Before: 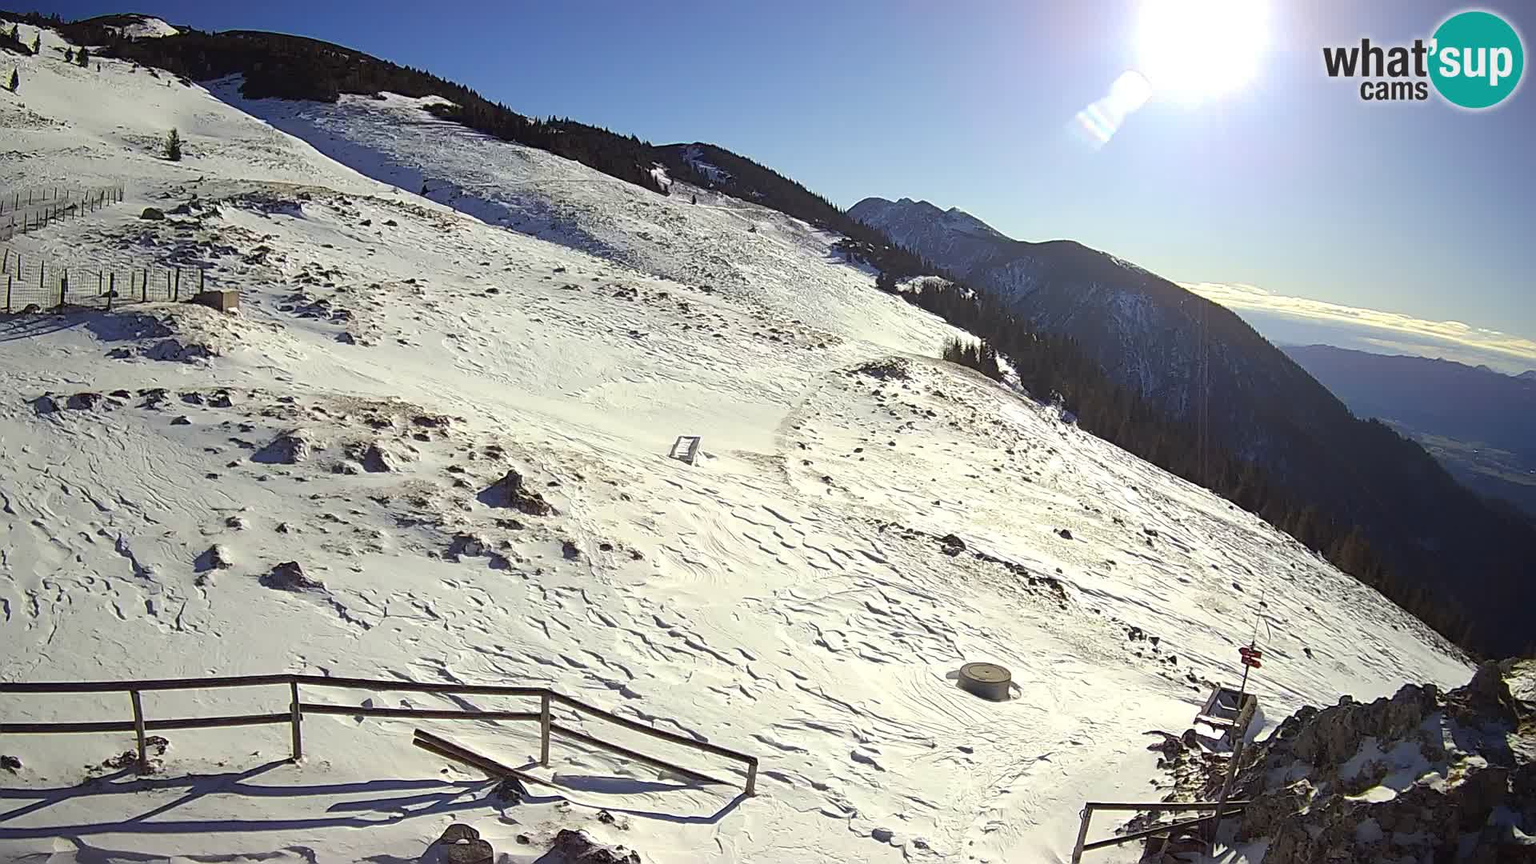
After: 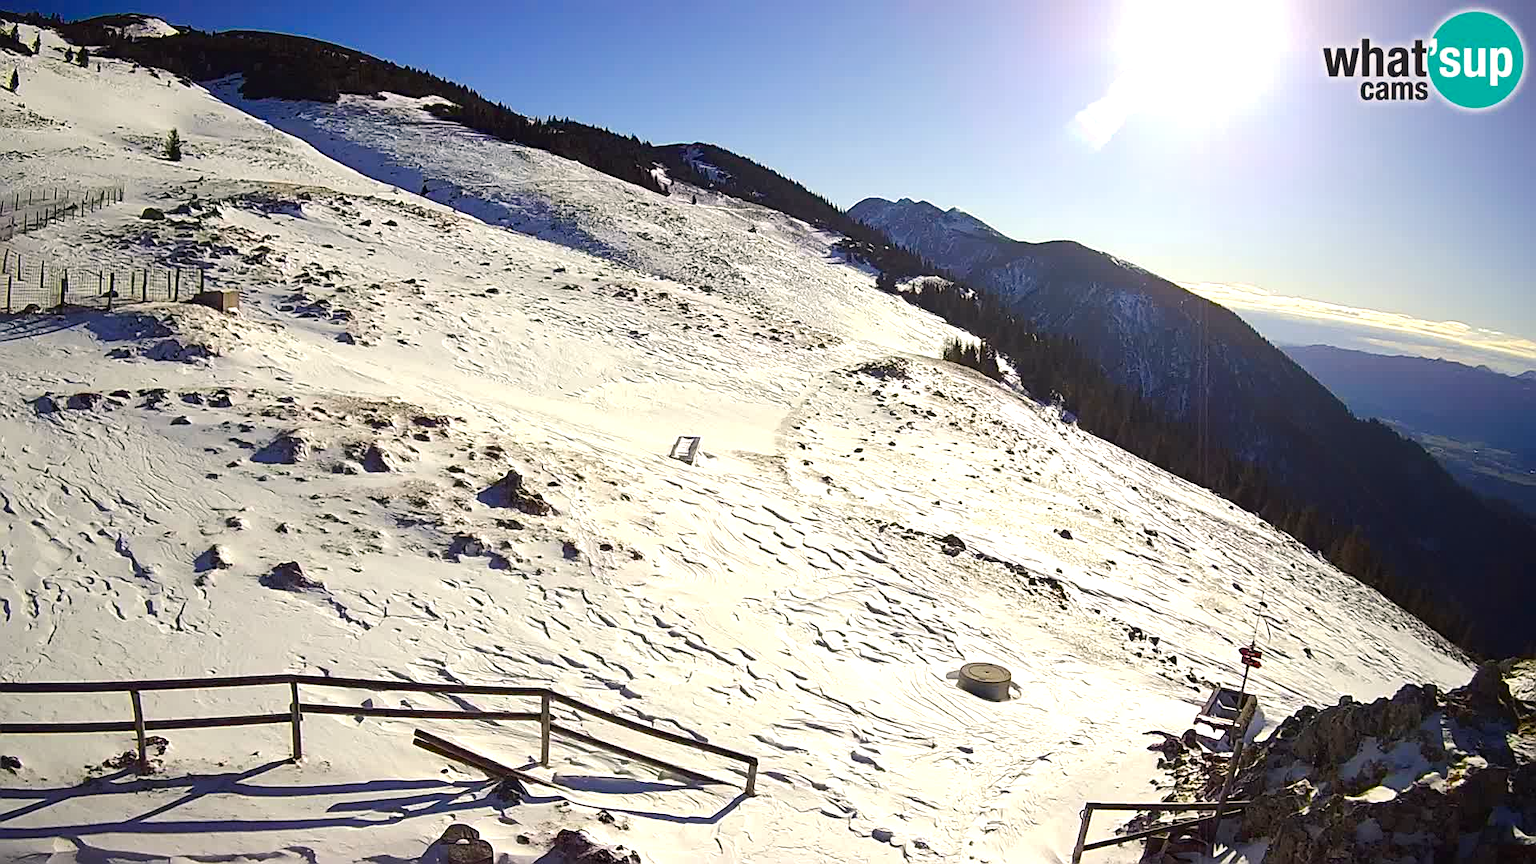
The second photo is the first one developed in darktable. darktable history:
color balance rgb: highlights gain › chroma 1.356%, highlights gain › hue 51.25°, linear chroma grading › global chroma 0.512%, perceptual saturation grading › global saturation 20%, perceptual saturation grading › highlights -25.794%, perceptual saturation grading › shadows 49.713%, global vibrance 9.514%
tone equalizer: -8 EV -0.427 EV, -7 EV -0.427 EV, -6 EV -0.361 EV, -5 EV -0.205 EV, -3 EV 0.241 EV, -2 EV 0.333 EV, -1 EV 0.366 EV, +0 EV 0.395 EV, edges refinement/feathering 500, mask exposure compensation -1.57 EV, preserve details no
